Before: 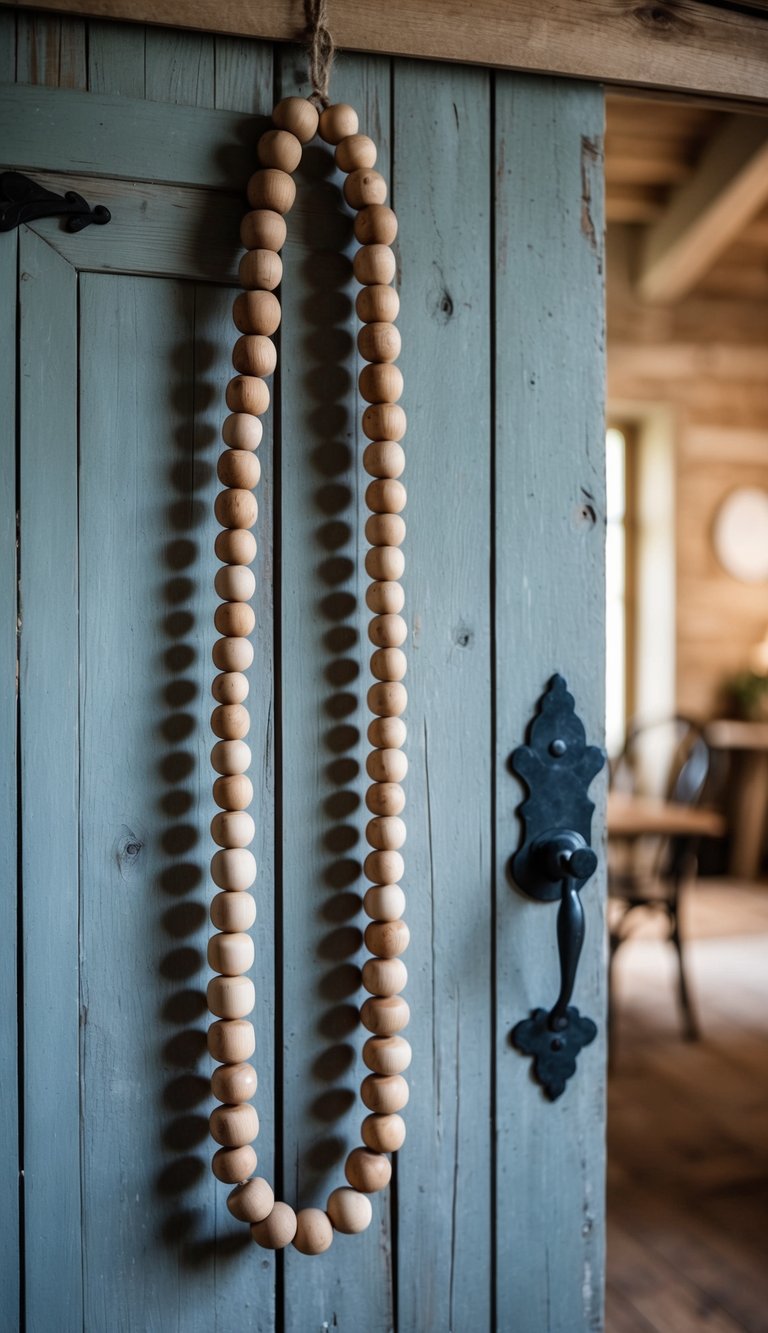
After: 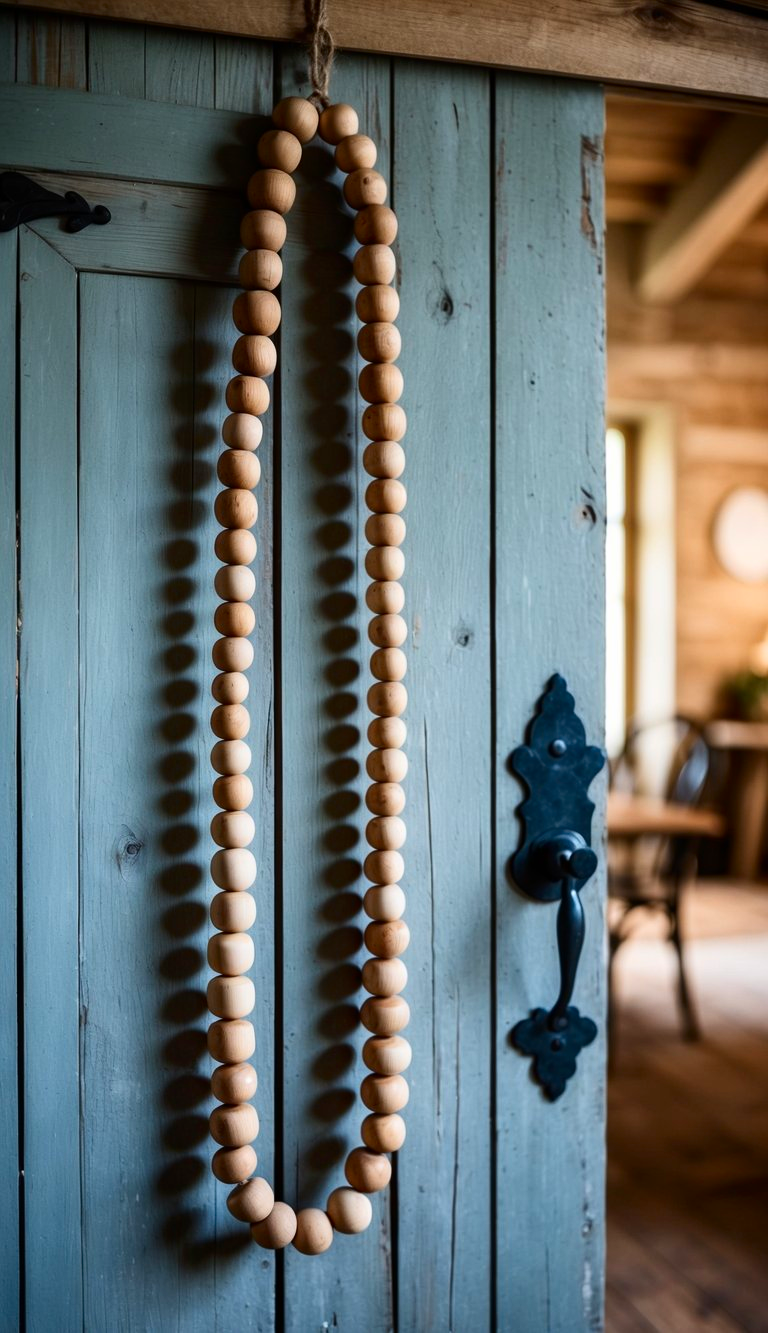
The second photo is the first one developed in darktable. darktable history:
contrast brightness saturation: contrast 0.17, saturation 0.295
